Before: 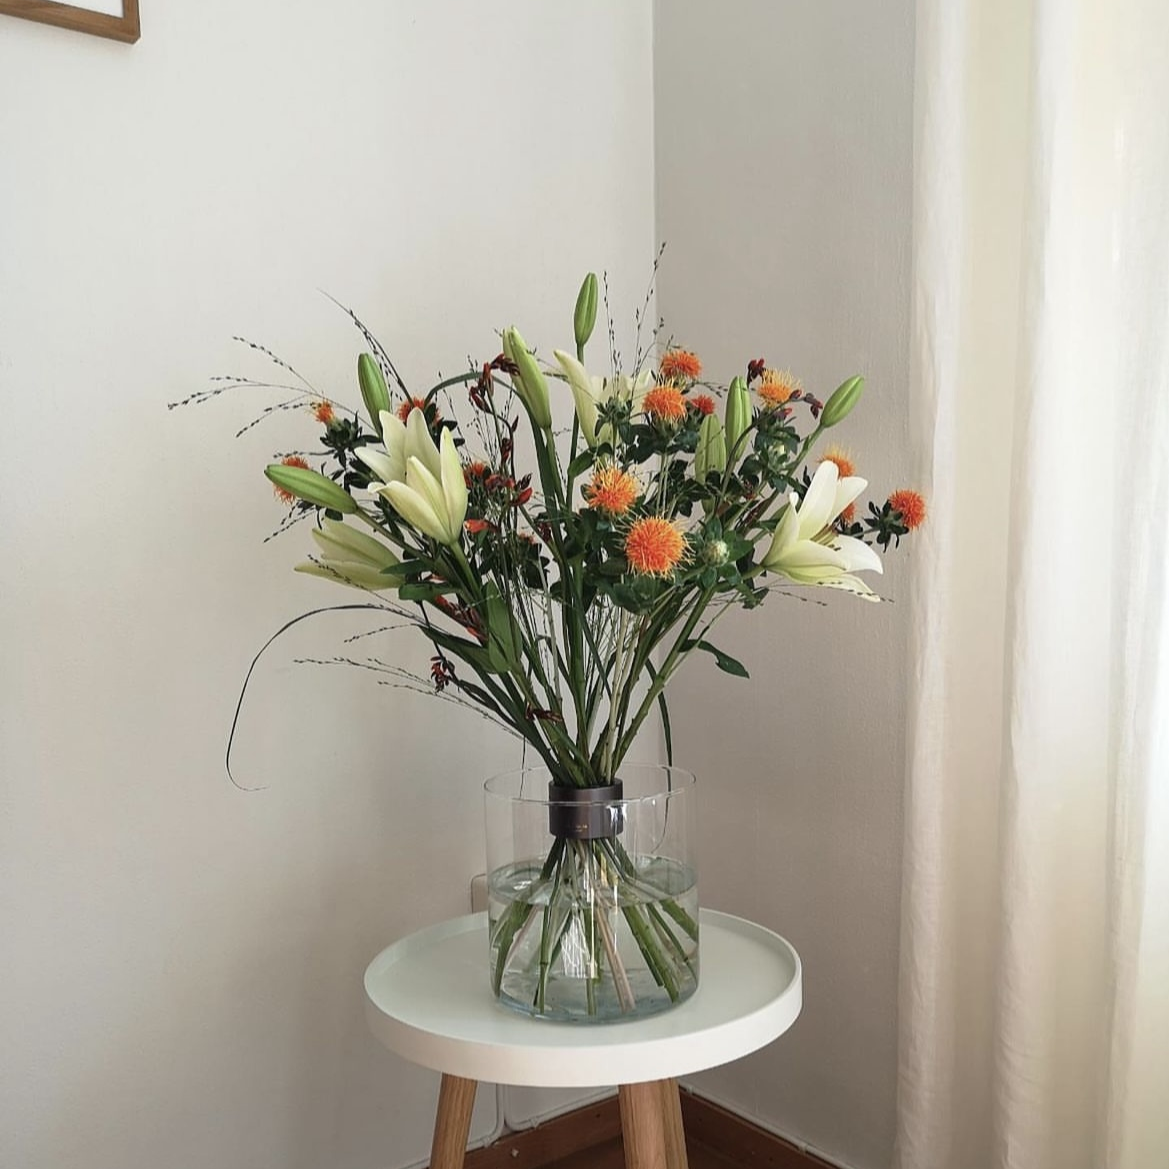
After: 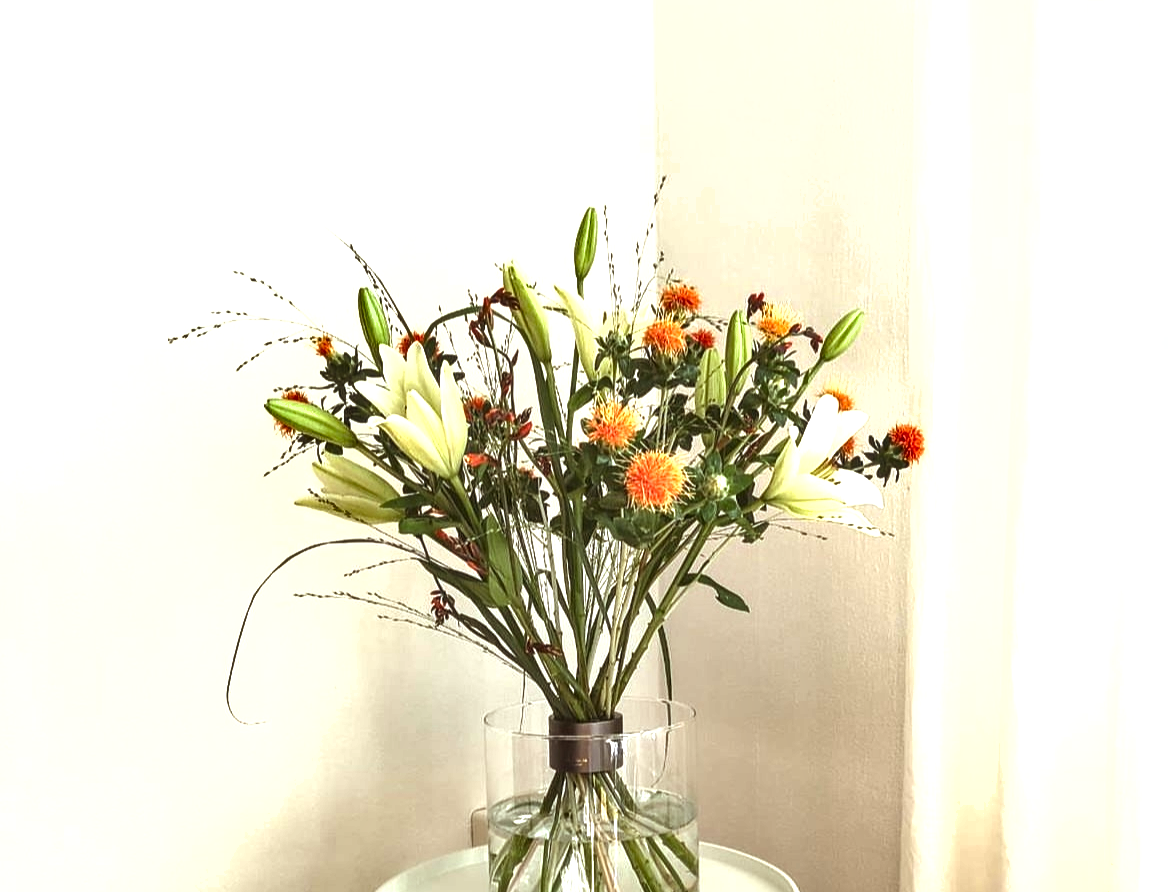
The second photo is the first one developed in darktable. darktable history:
color balance rgb: power › chroma 2.518%, power › hue 67.81°, perceptual saturation grading › global saturation 0.189%
local contrast: on, module defaults
crop: top 5.723%, bottom 17.955%
shadows and highlights: shadows 20.88, highlights -37.24, soften with gaussian
exposure: black level correction 0, exposure 1.289 EV, compensate exposure bias true, compensate highlight preservation false
